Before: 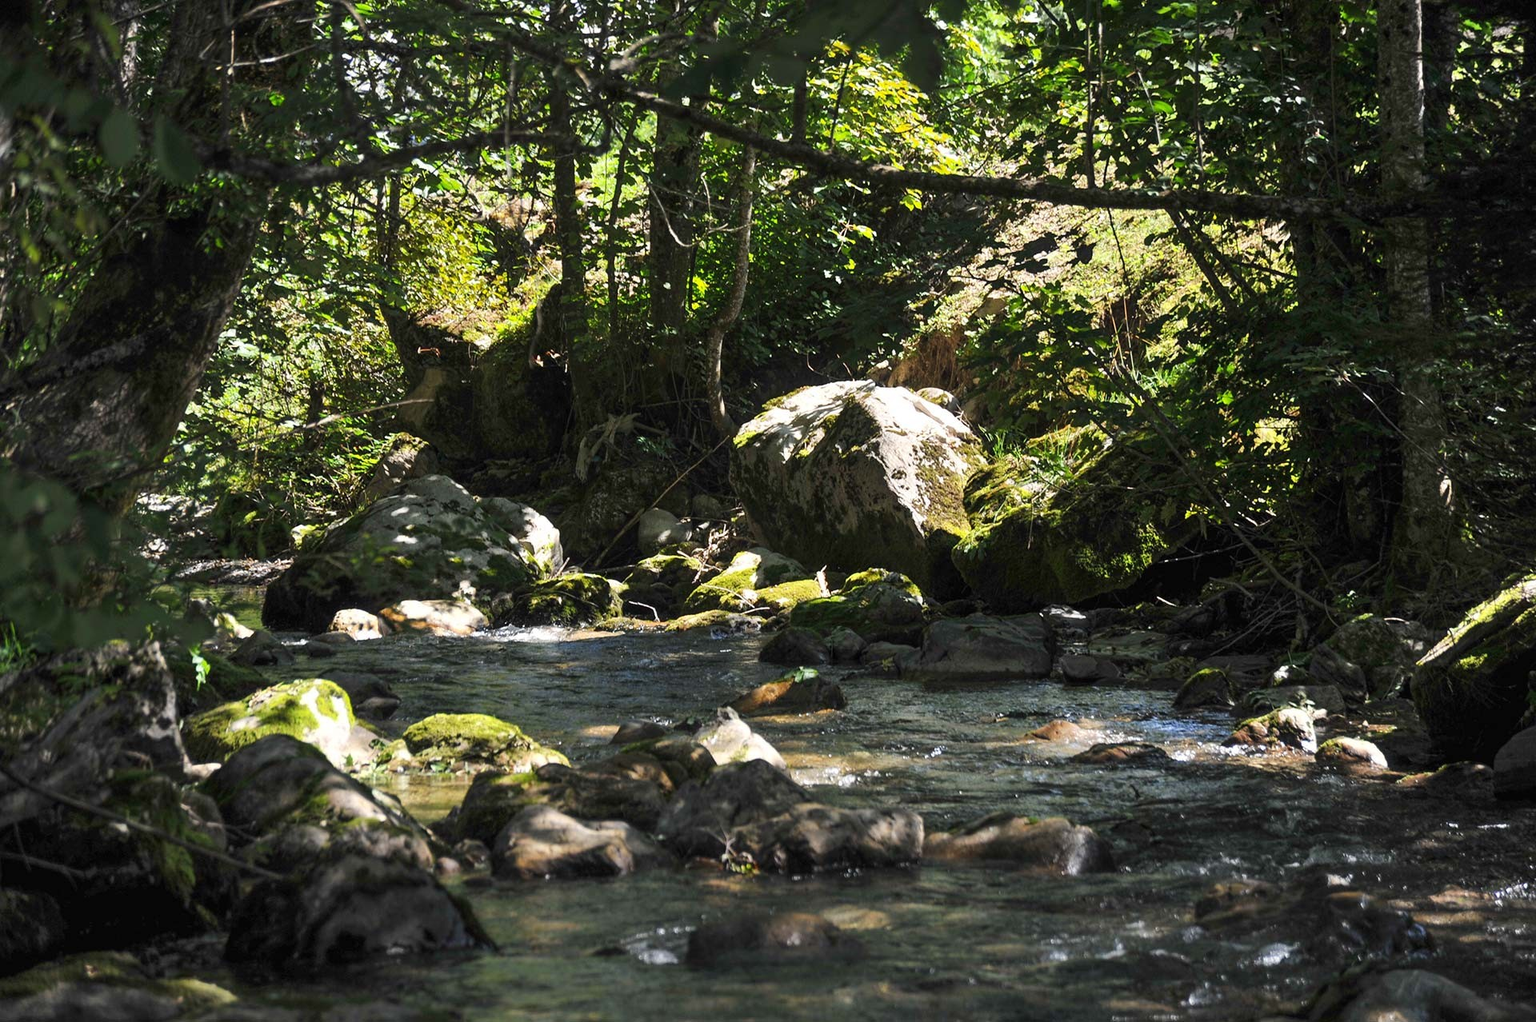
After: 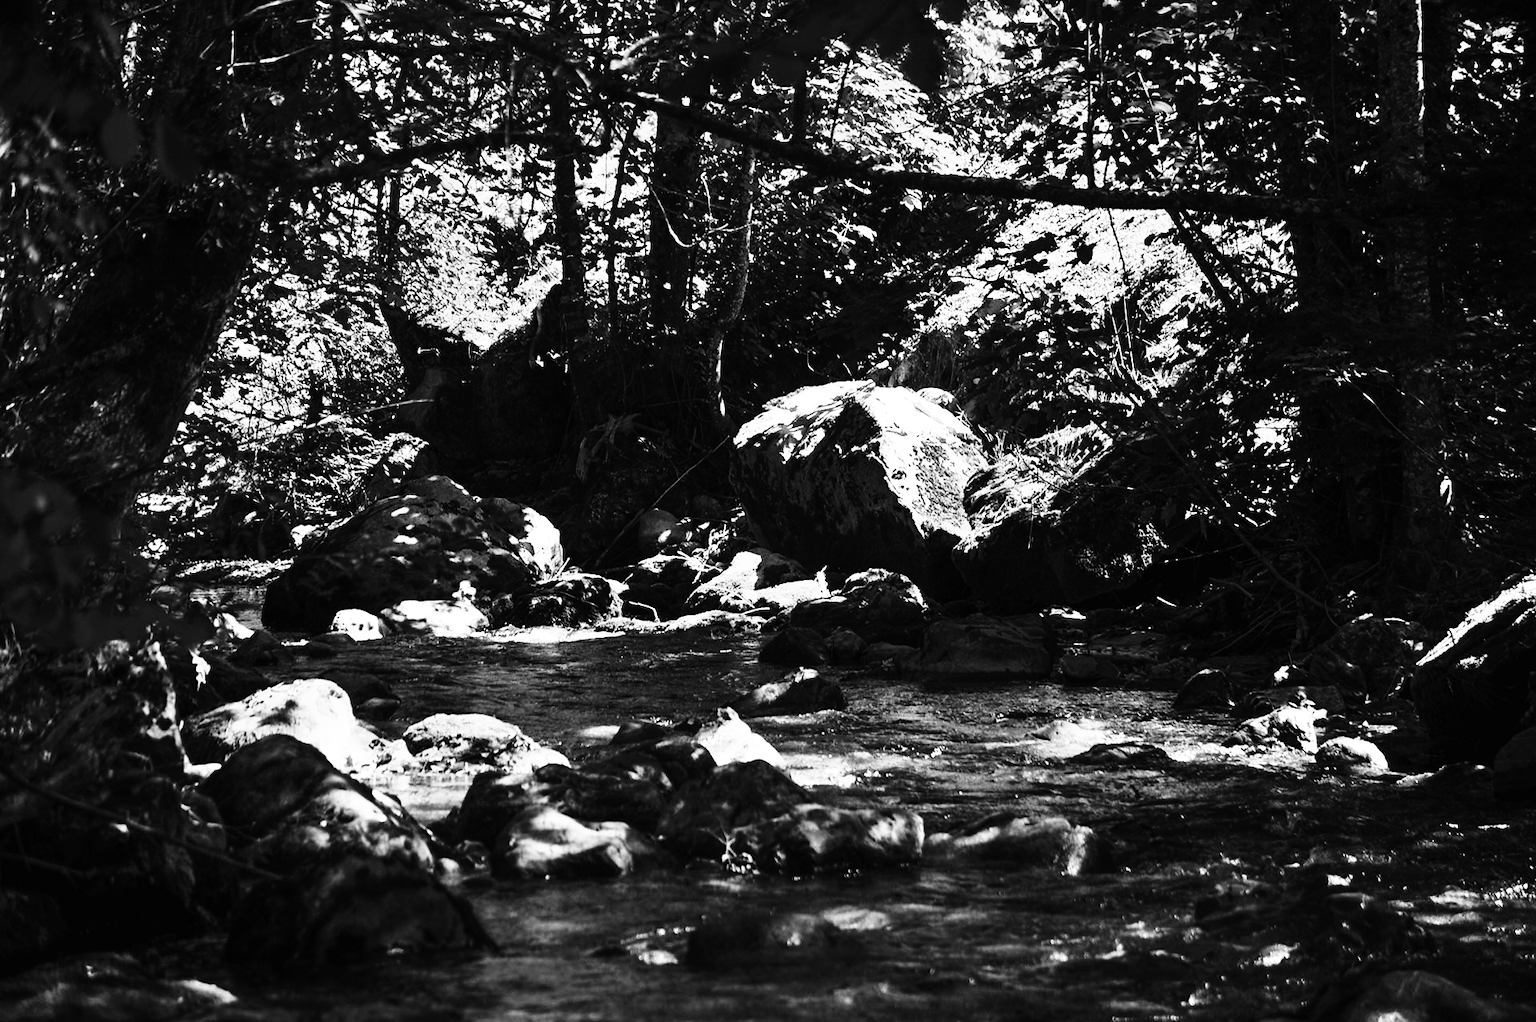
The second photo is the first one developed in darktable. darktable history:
monochrome: on, module defaults
tone curve: curves: ch0 [(0, 0) (0.003, 0.003) (0.011, 0.006) (0.025, 0.01) (0.044, 0.016) (0.069, 0.02) (0.1, 0.025) (0.136, 0.034) (0.177, 0.051) (0.224, 0.08) (0.277, 0.131) (0.335, 0.209) (0.399, 0.328) (0.468, 0.47) (0.543, 0.629) (0.623, 0.788) (0.709, 0.903) (0.801, 0.965) (0.898, 0.989) (1, 1)], preserve colors none
white balance: red 1.066, blue 1.119
